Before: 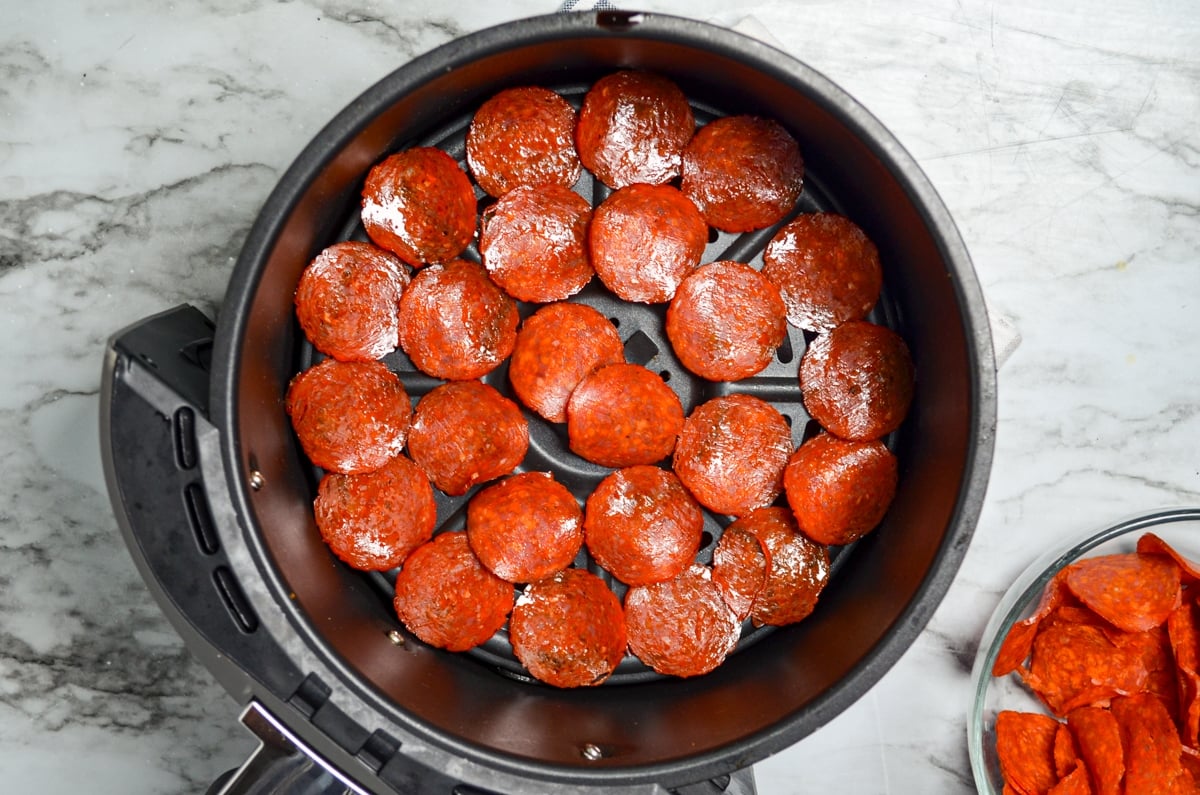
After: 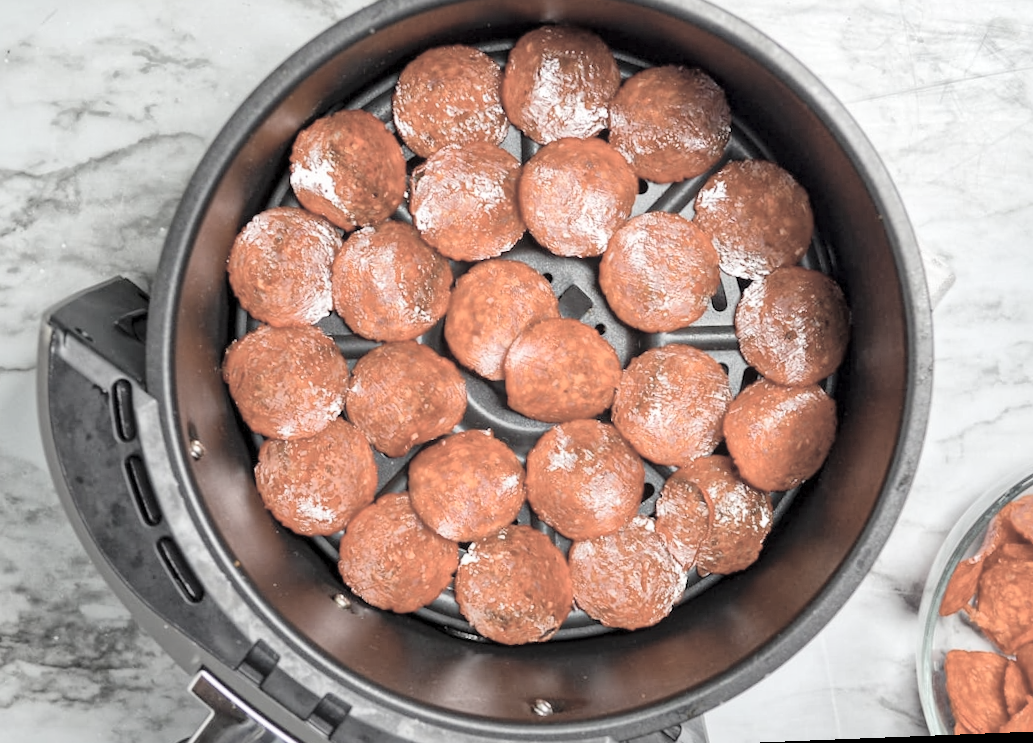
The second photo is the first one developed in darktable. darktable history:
contrast brightness saturation: brightness 0.18, saturation -0.5
rotate and perspective: rotation -2.29°, automatic cropping off
global tonemap: drago (1, 100), detail 1
crop: left 6.446%, top 8.188%, right 9.538%, bottom 3.548%
